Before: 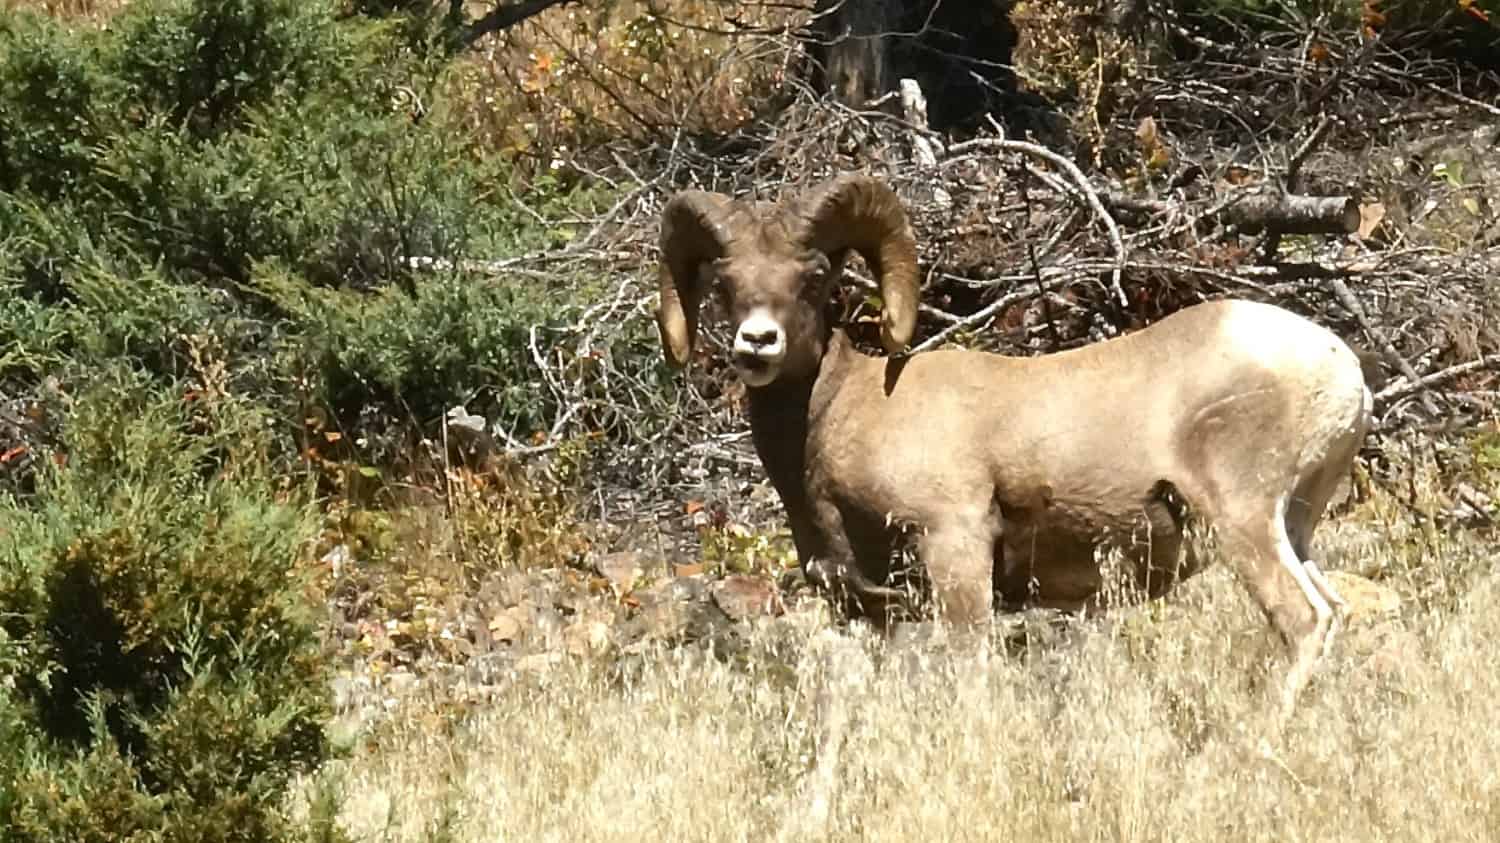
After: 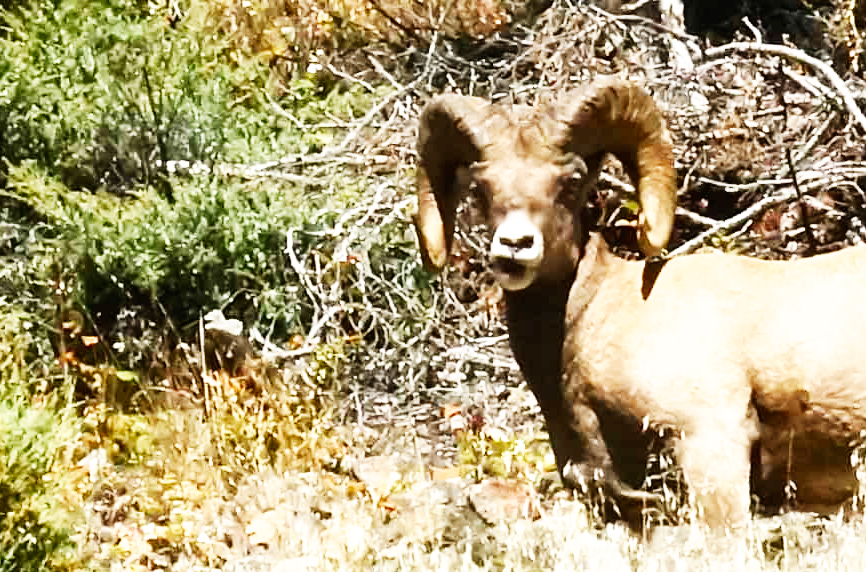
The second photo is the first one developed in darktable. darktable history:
crop: left 16.233%, top 11.442%, right 26.026%, bottom 20.62%
base curve: curves: ch0 [(0, 0) (0.007, 0.004) (0.027, 0.03) (0.046, 0.07) (0.207, 0.54) (0.442, 0.872) (0.673, 0.972) (1, 1)], preserve colors none
